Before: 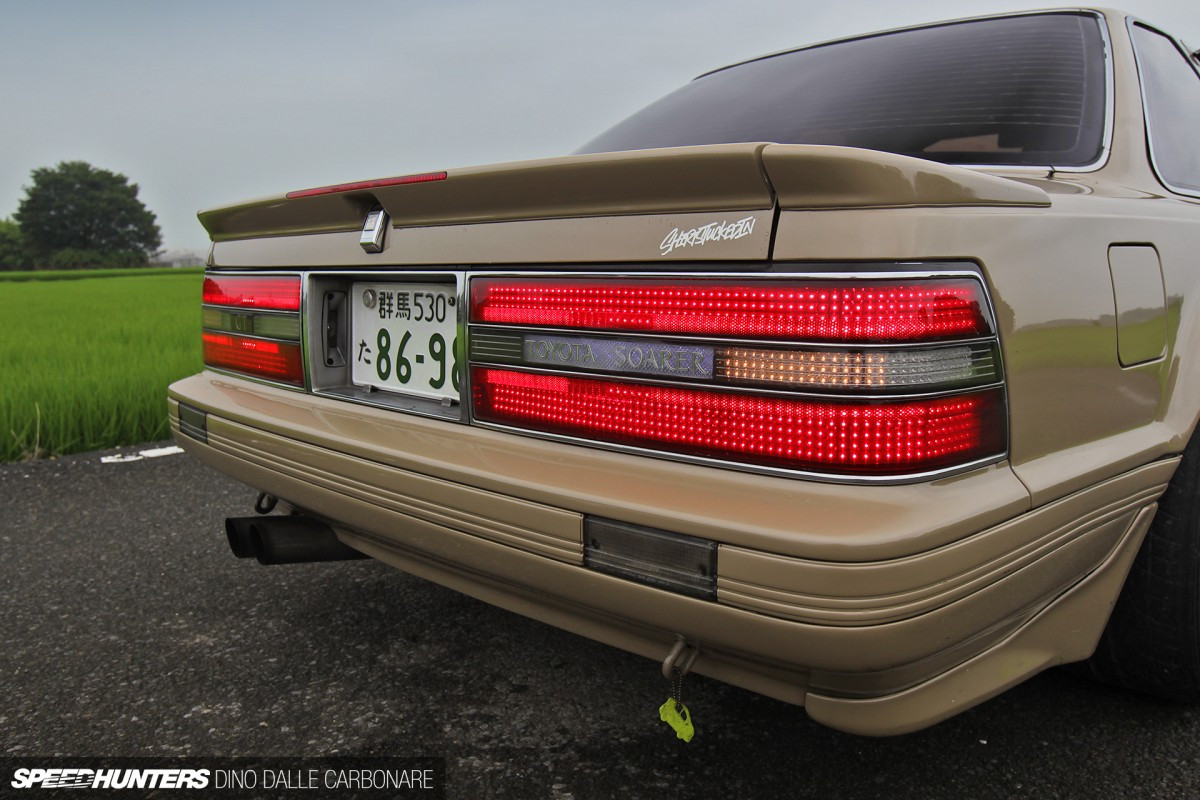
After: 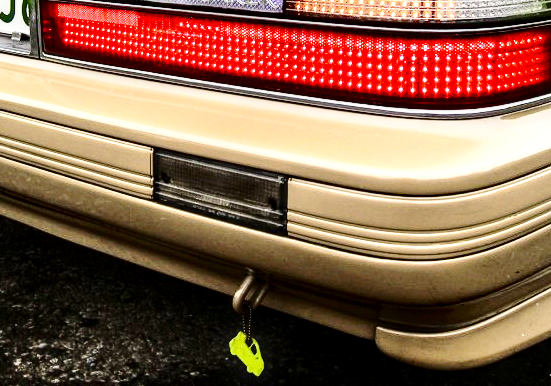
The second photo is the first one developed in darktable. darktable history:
crop: left 35.871%, top 45.774%, right 18.185%, bottom 5.976%
base curve: curves: ch0 [(0, 0) (0.028, 0.03) (0.121, 0.232) (0.46, 0.748) (0.859, 0.968) (1, 1)], preserve colors none
exposure: black level correction 0, exposure 0.5 EV, compensate highlight preservation false
contrast brightness saturation: contrast 0.326, brightness -0.072, saturation 0.168
tone equalizer: -8 EV -0.43 EV, -7 EV -0.392 EV, -6 EV -0.369 EV, -5 EV -0.252 EV, -3 EV 0.23 EV, -2 EV 0.336 EV, -1 EV 0.393 EV, +0 EV 0.416 EV, mask exposure compensation -0.49 EV
shadows and highlights: radius 133.39, soften with gaussian
local contrast: detail 150%
